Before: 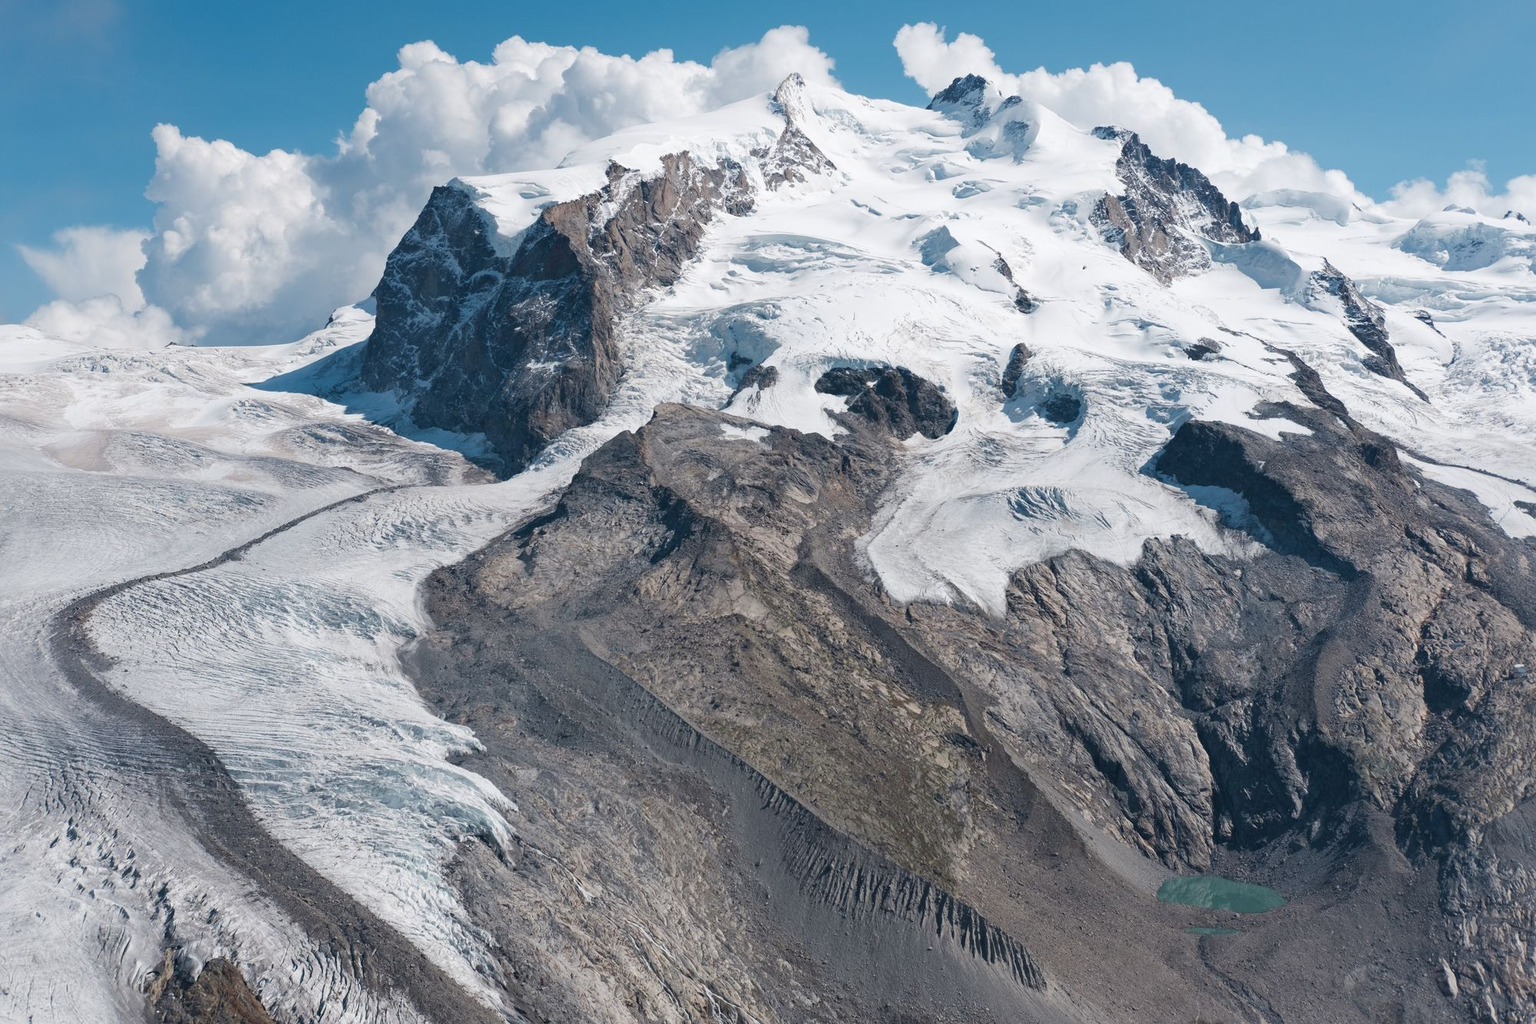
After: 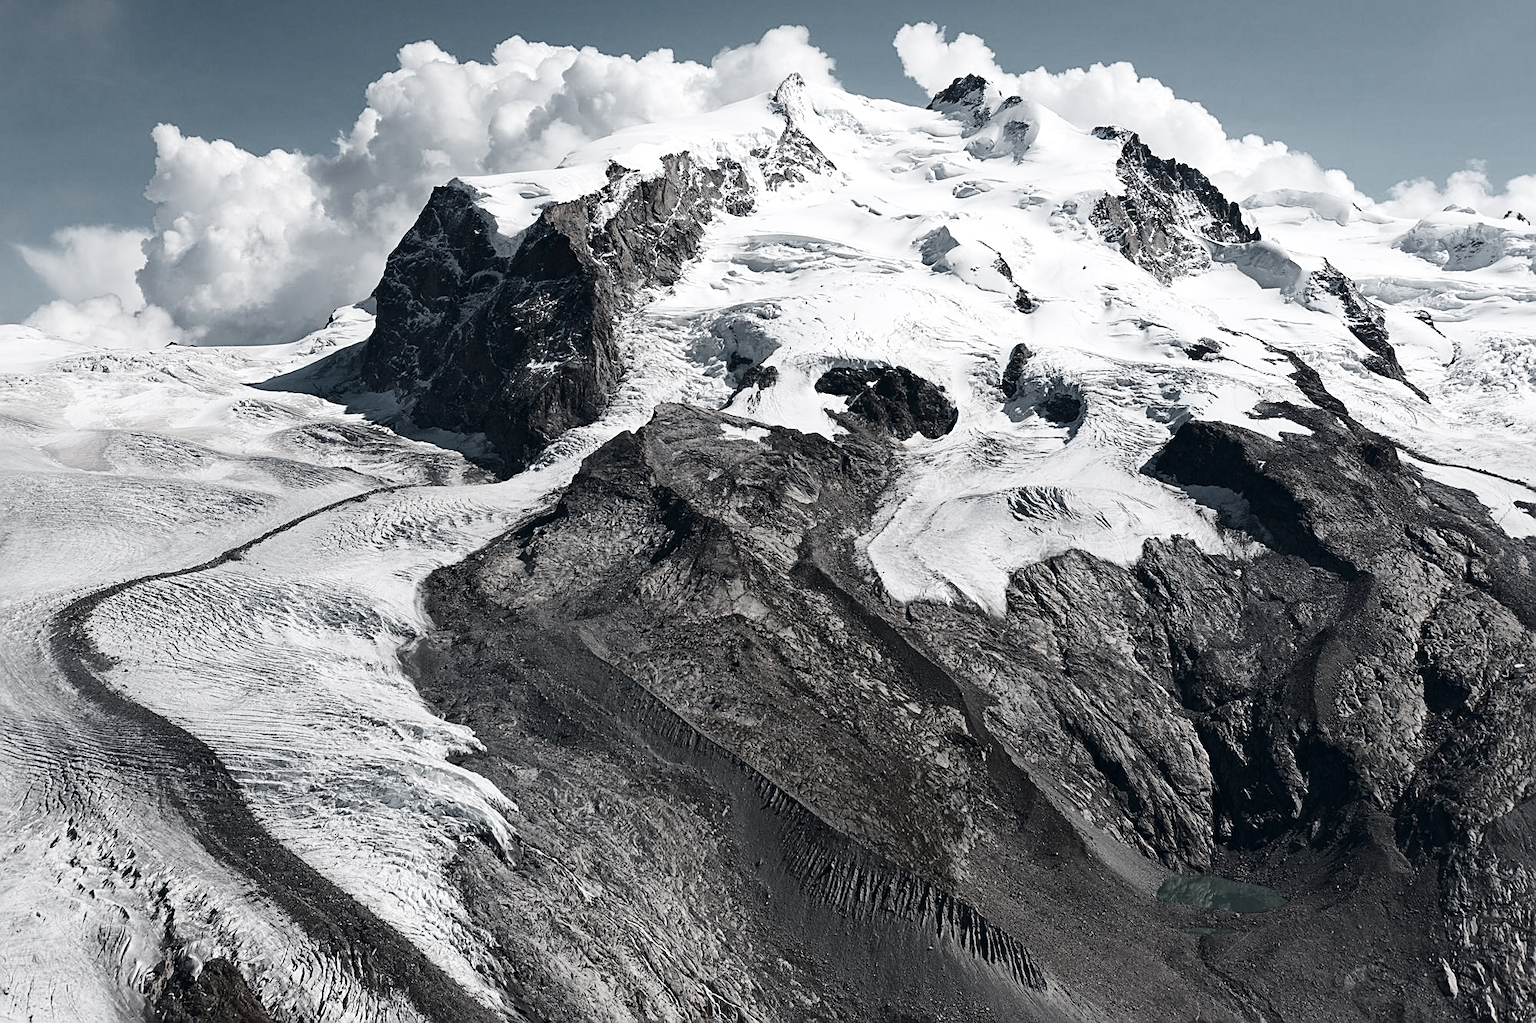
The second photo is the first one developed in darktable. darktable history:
contrast brightness saturation: contrast 0.239, brightness -0.221, saturation 0.148
sharpen: amount 0.597
exposure: exposure 0.152 EV, compensate exposure bias true, compensate highlight preservation false
color zones: curves: ch1 [(0, 0.153) (0.143, 0.15) (0.286, 0.151) (0.429, 0.152) (0.571, 0.152) (0.714, 0.151) (0.857, 0.151) (1, 0.153)], process mode strong
